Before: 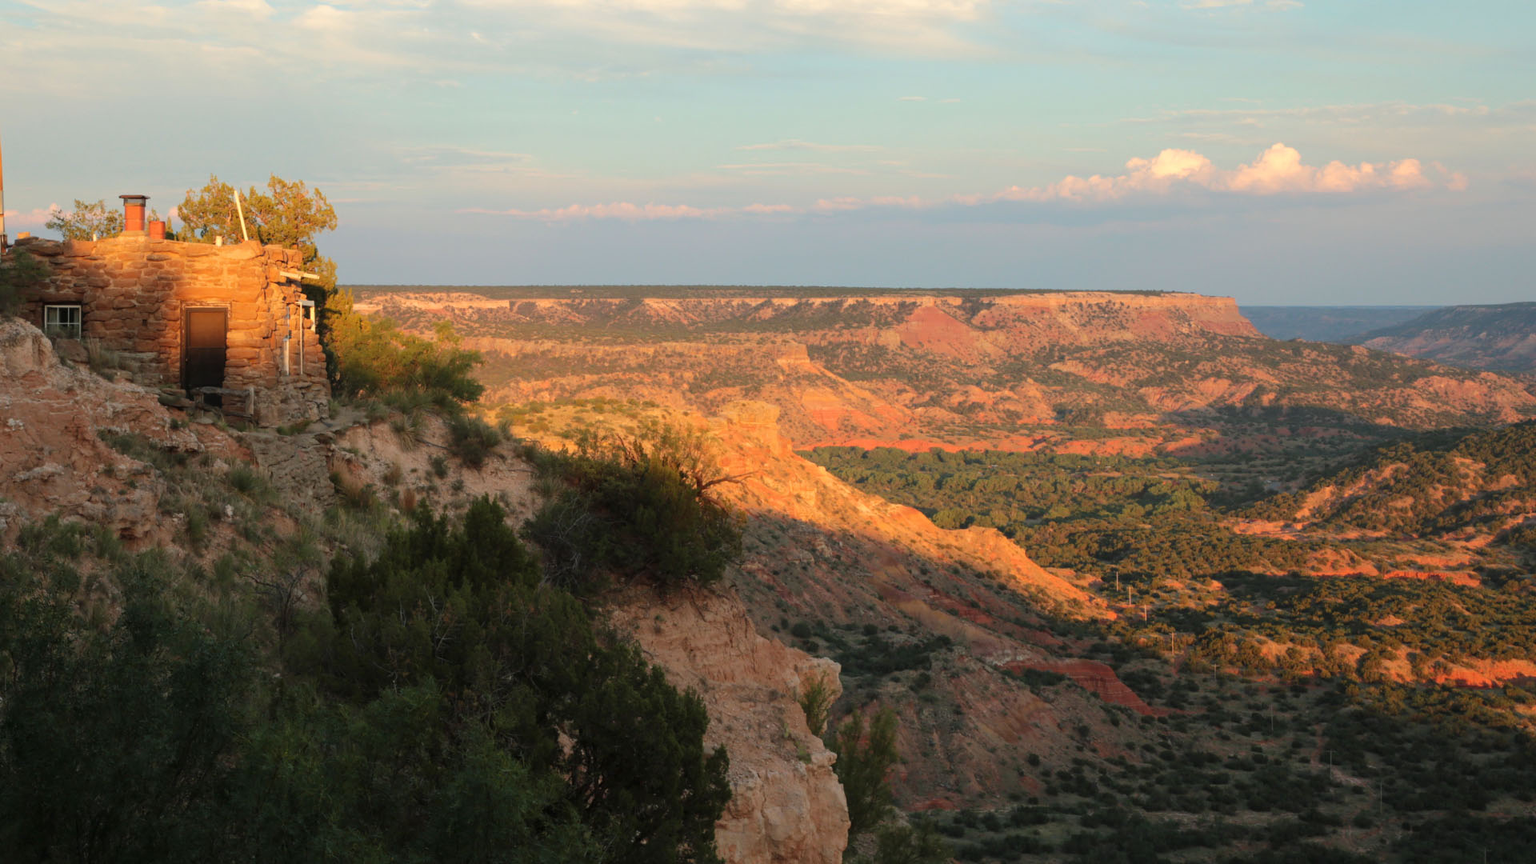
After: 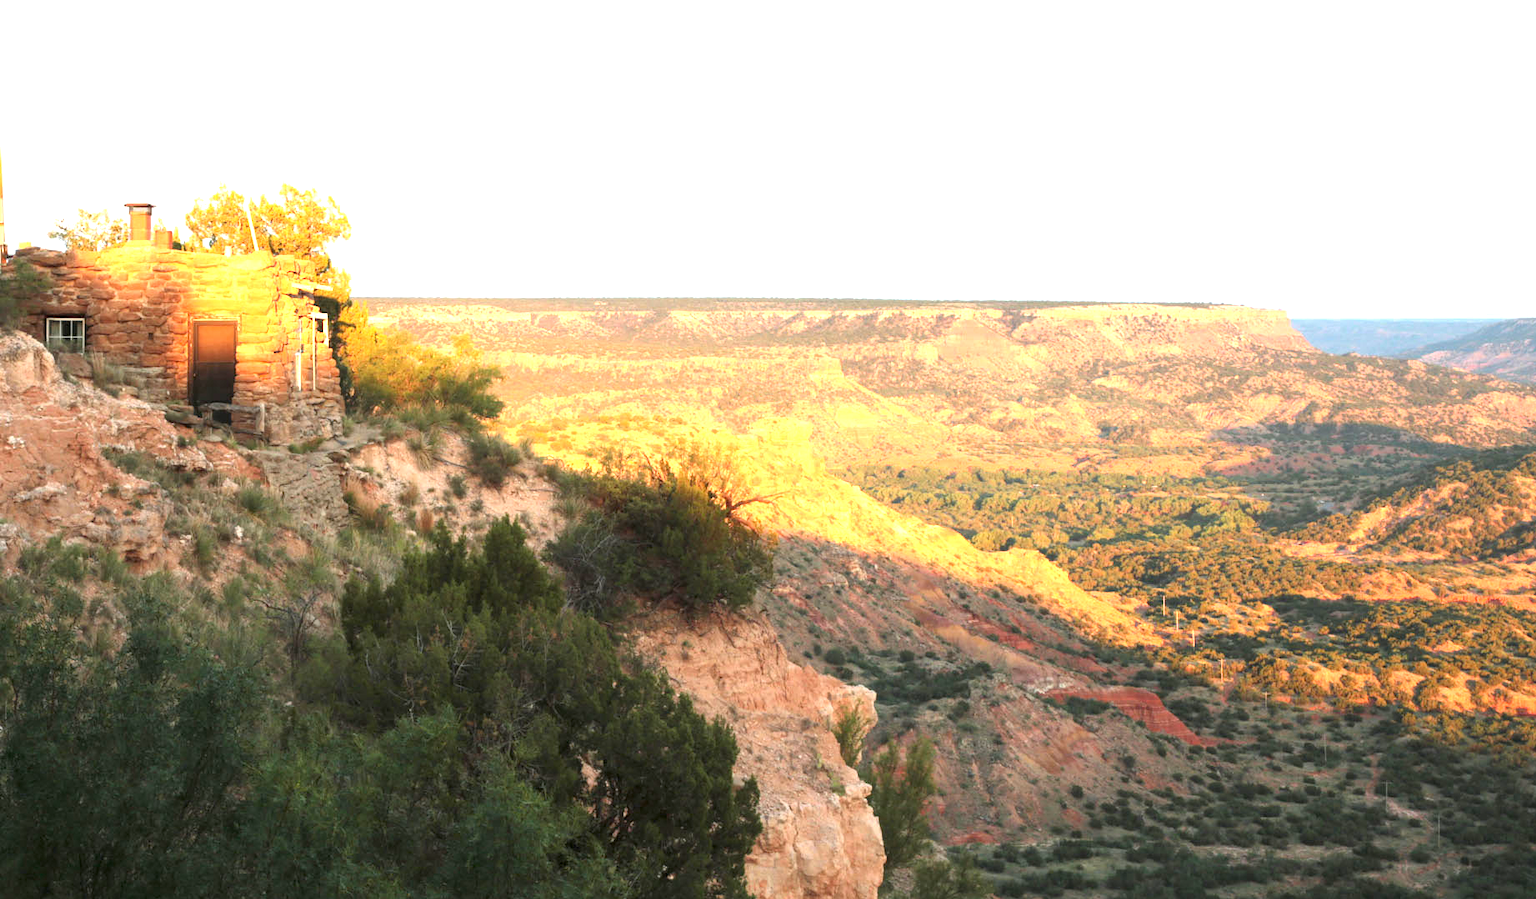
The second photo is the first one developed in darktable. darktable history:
exposure: black level correction 0.001, exposure 1.808 EV, compensate highlight preservation false
crop: right 3.987%, bottom 0.024%
